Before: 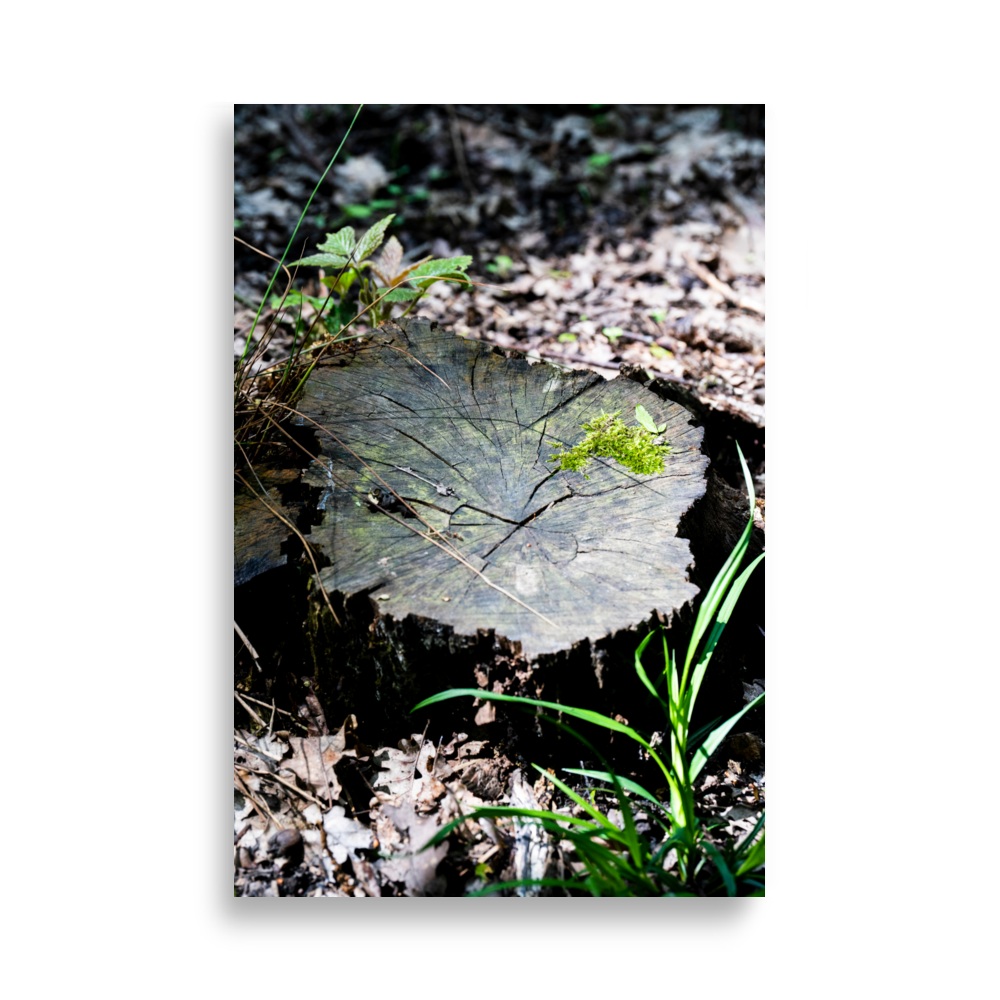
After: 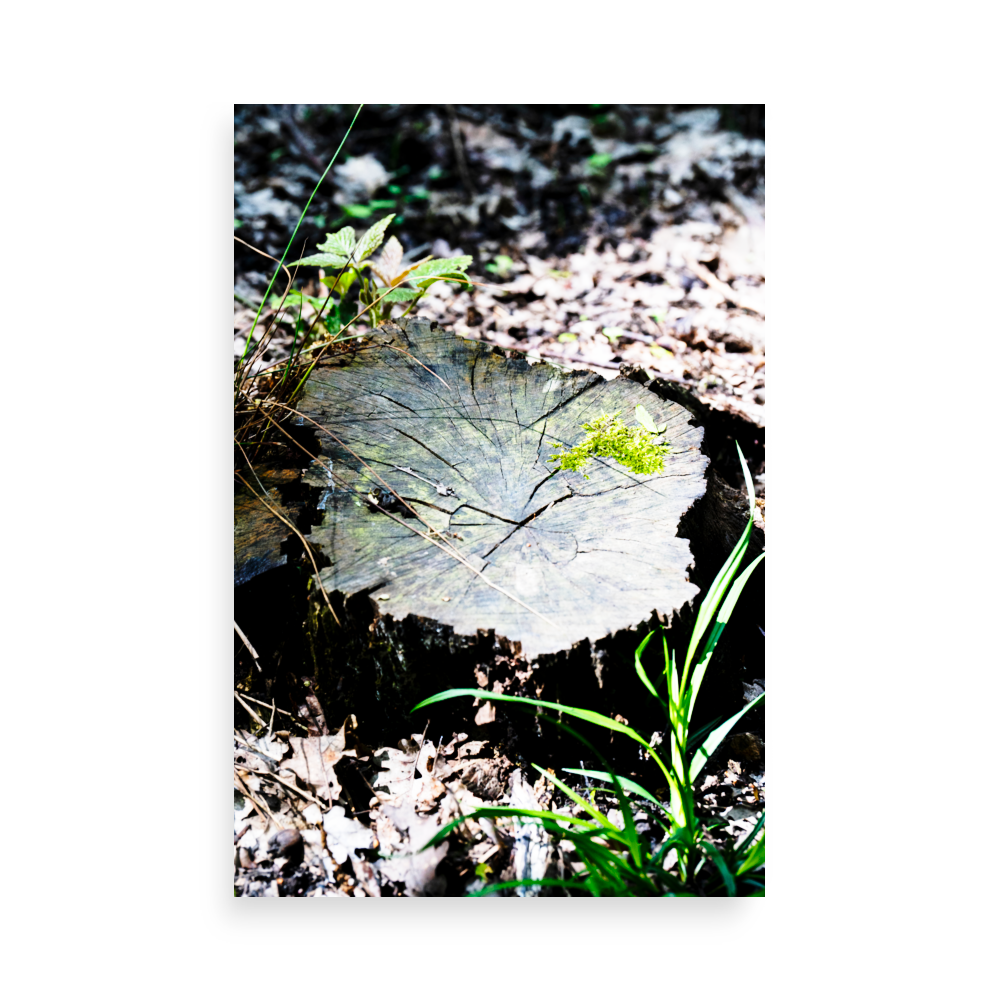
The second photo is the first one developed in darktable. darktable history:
base curve: curves: ch0 [(0, 0) (0.028, 0.03) (0.121, 0.232) (0.46, 0.748) (0.859, 0.968) (1, 1)], preserve colors none
white balance: emerald 1
